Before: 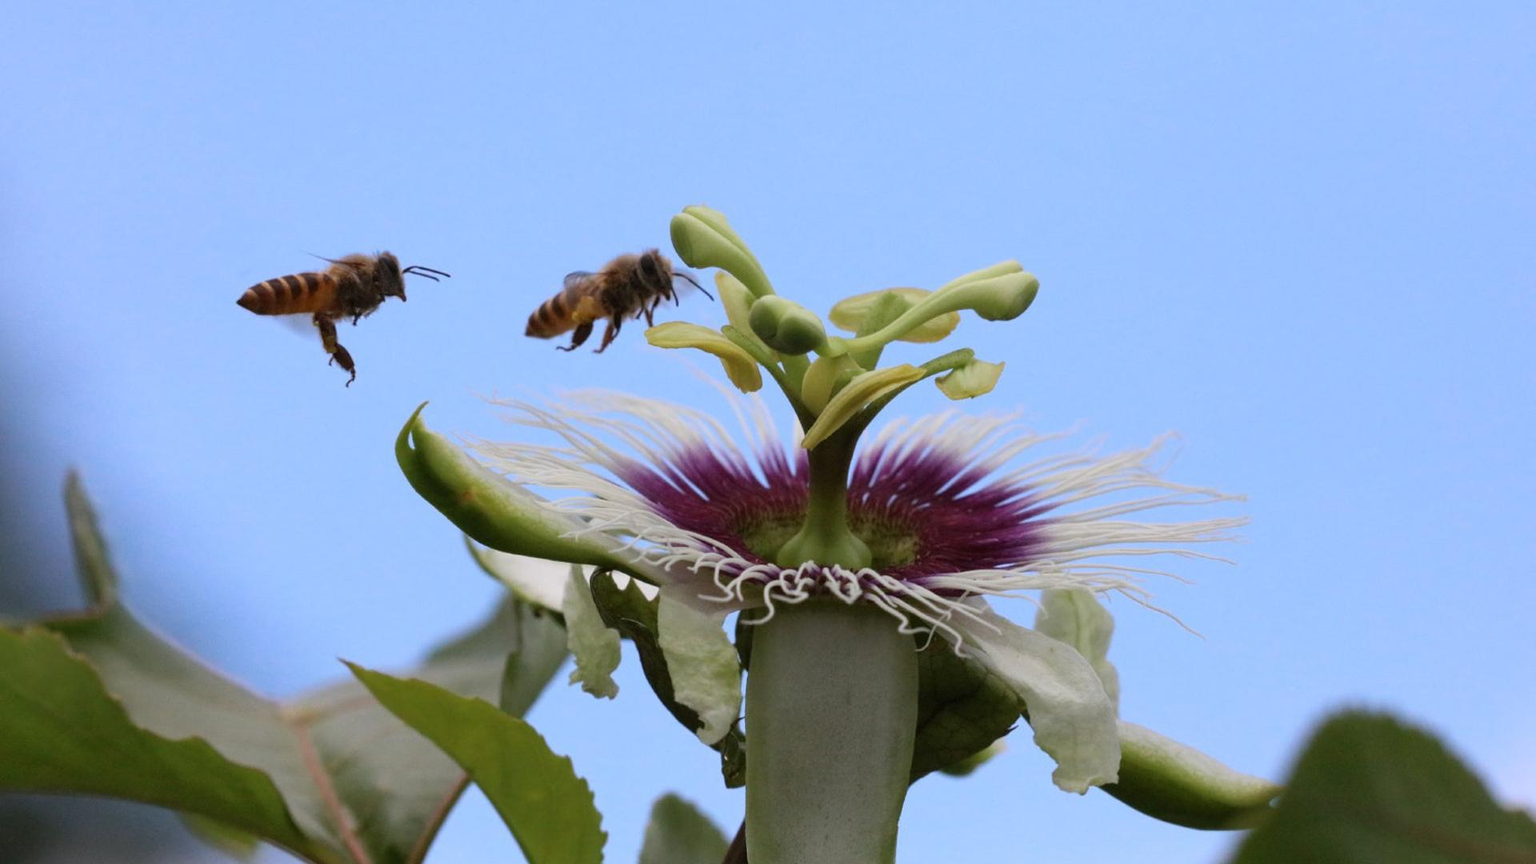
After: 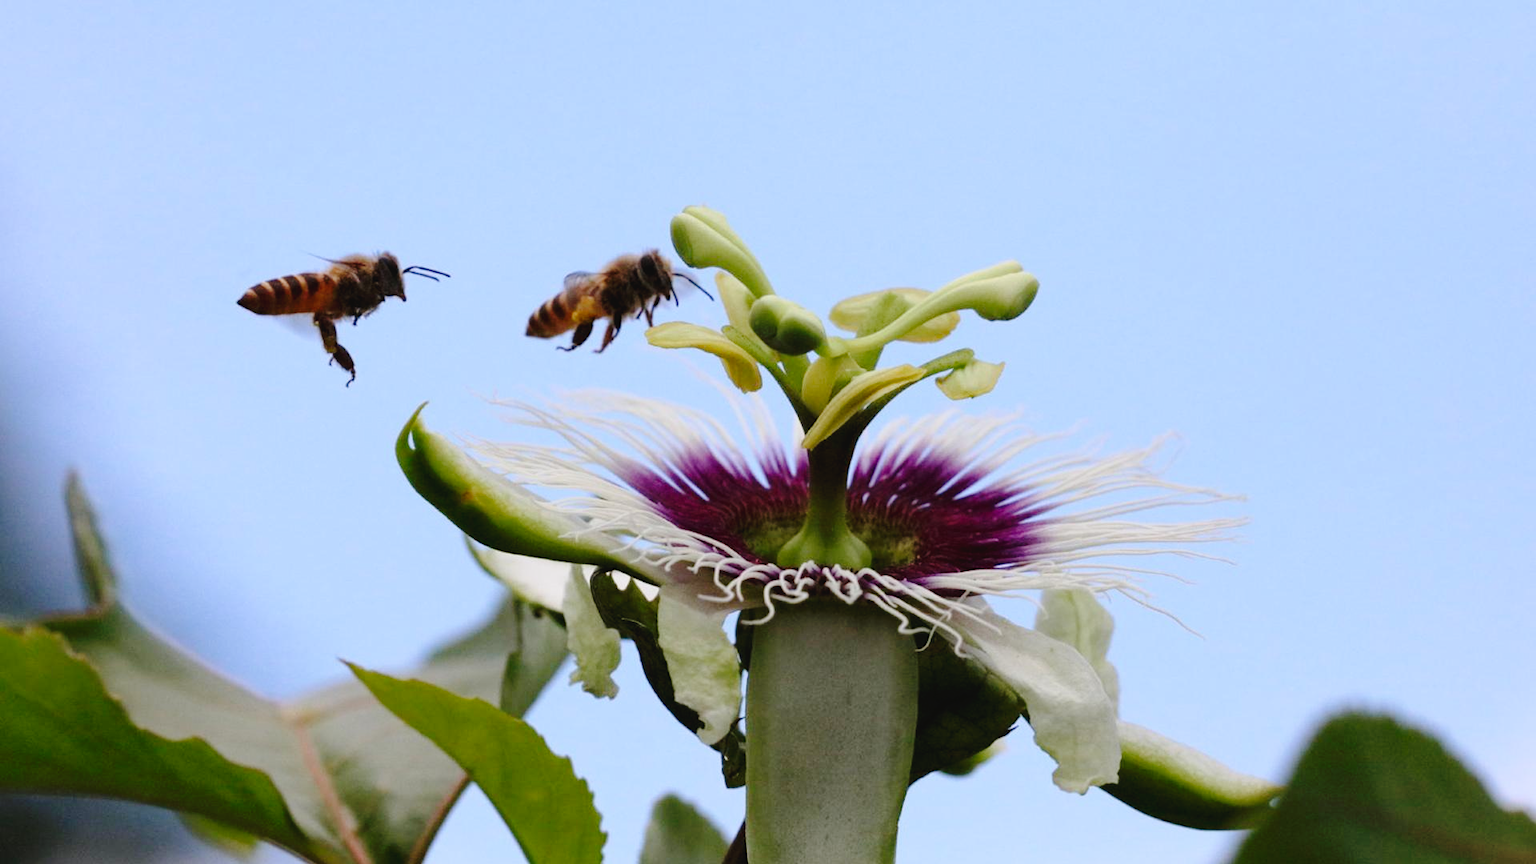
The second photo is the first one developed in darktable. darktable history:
tone curve: curves: ch0 [(0, 0) (0.003, 0.03) (0.011, 0.032) (0.025, 0.035) (0.044, 0.038) (0.069, 0.041) (0.1, 0.058) (0.136, 0.091) (0.177, 0.133) (0.224, 0.181) (0.277, 0.268) (0.335, 0.363) (0.399, 0.461) (0.468, 0.554) (0.543, 0.633) (0.623, 0.709) (0.709, 0.784) (0.801, 0.869) (0.898, 0.938) (1, 1)], preserve colors none
